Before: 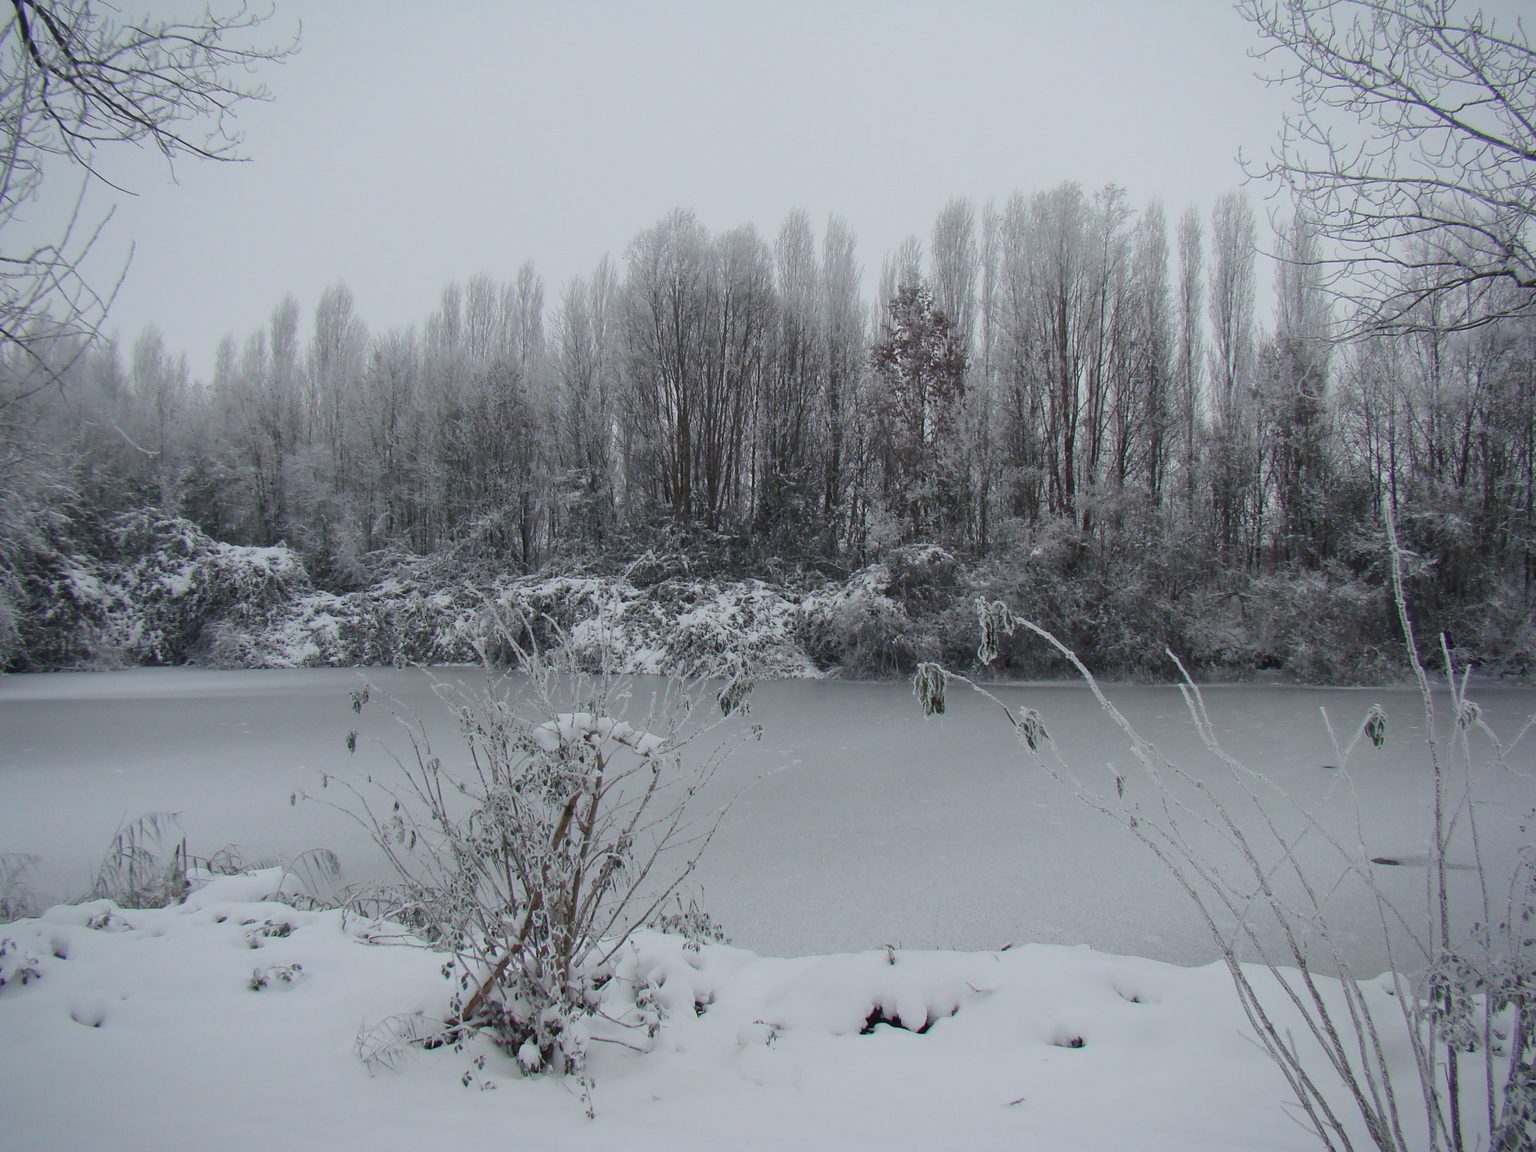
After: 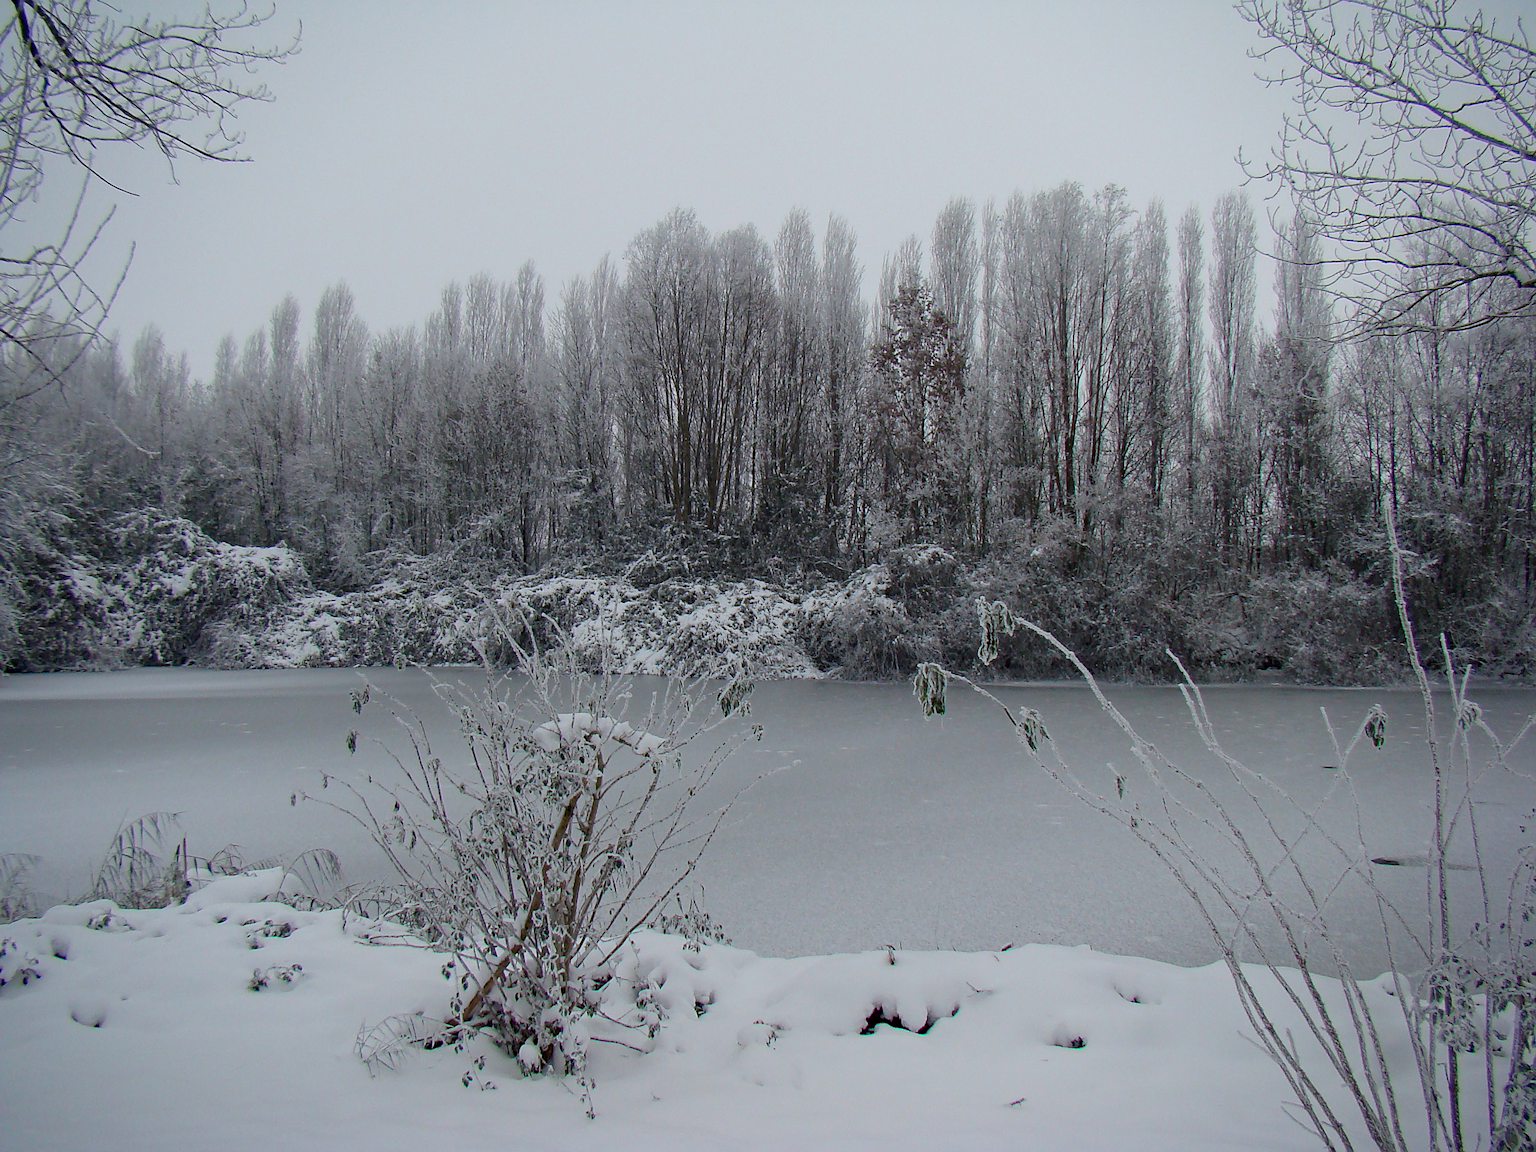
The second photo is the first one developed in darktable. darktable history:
haze removal: strength 0.3, distance 0.255, compatibility mode true, adaptive false
sharpen: on, module defaults
